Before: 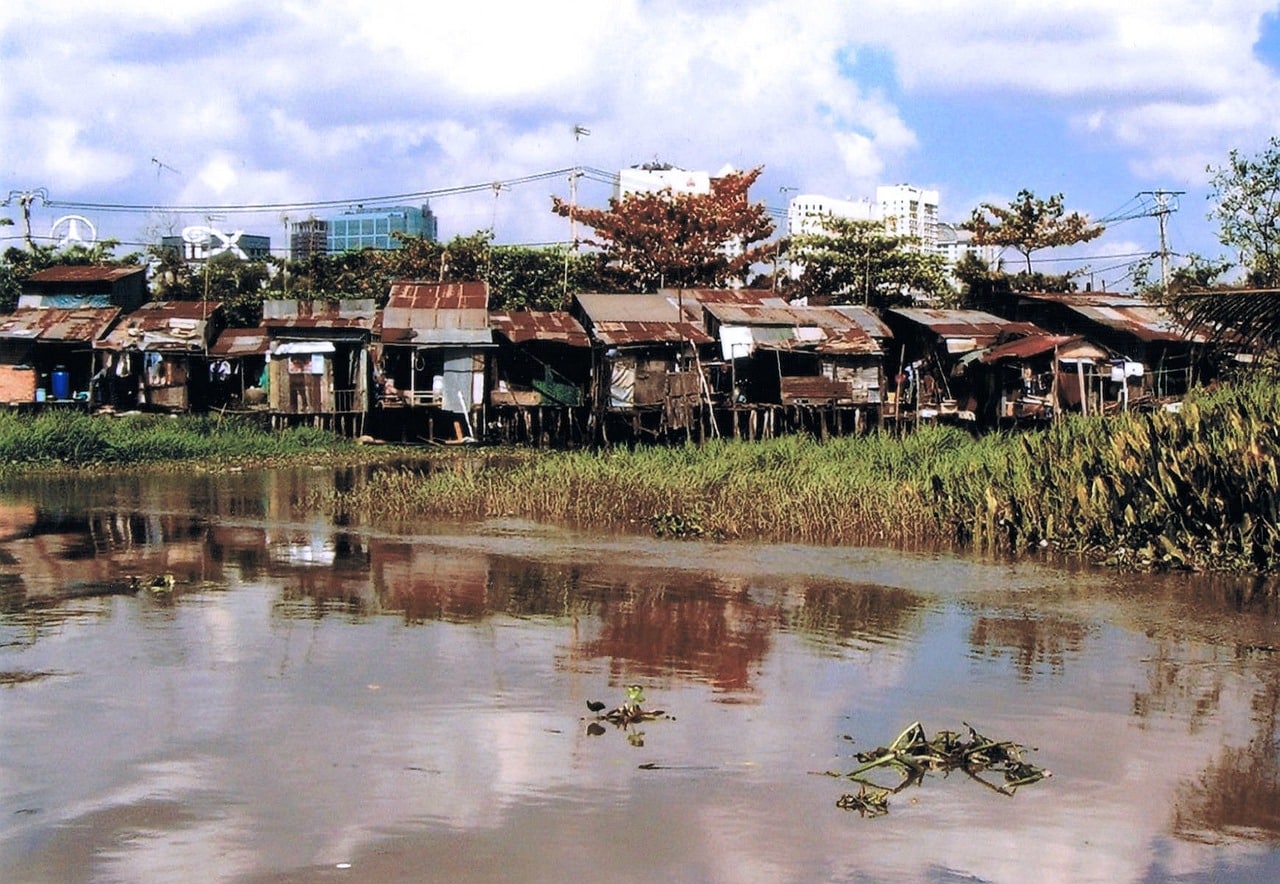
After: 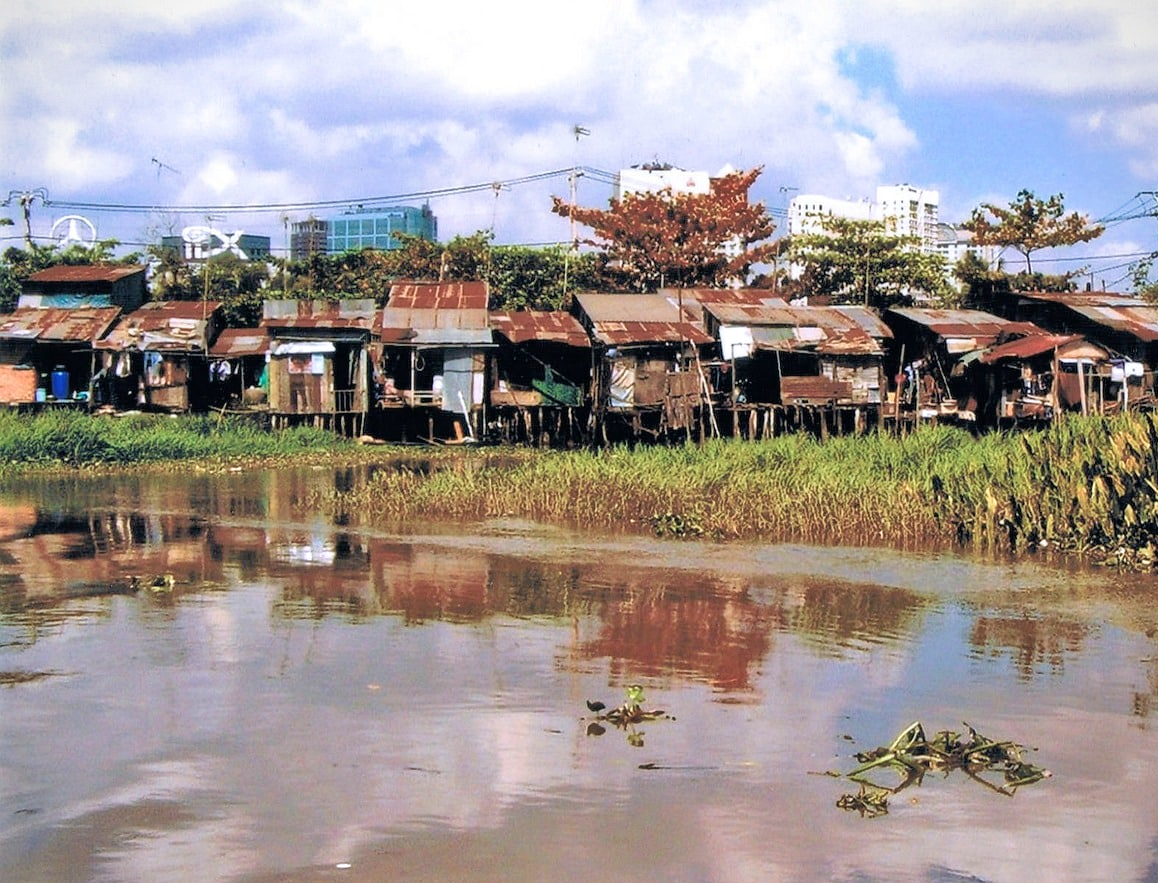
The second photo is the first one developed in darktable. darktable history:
velvia: on, module defaults
tone equalizer: -7 EV 0.151 EV, -6 EV 0.601 EV, -5 EV 1.15 EV, -4 EV 1.32 EV, -3 EV 1.14 EV, -2 EV 0.6 EV, -1 EV 0.15 EV
vignetting: fall-off start 99.75%, fall-off radius 72.16%, width/height ratio 1.176, unbound false
crop: right 9.506%, bottom 0.034%
